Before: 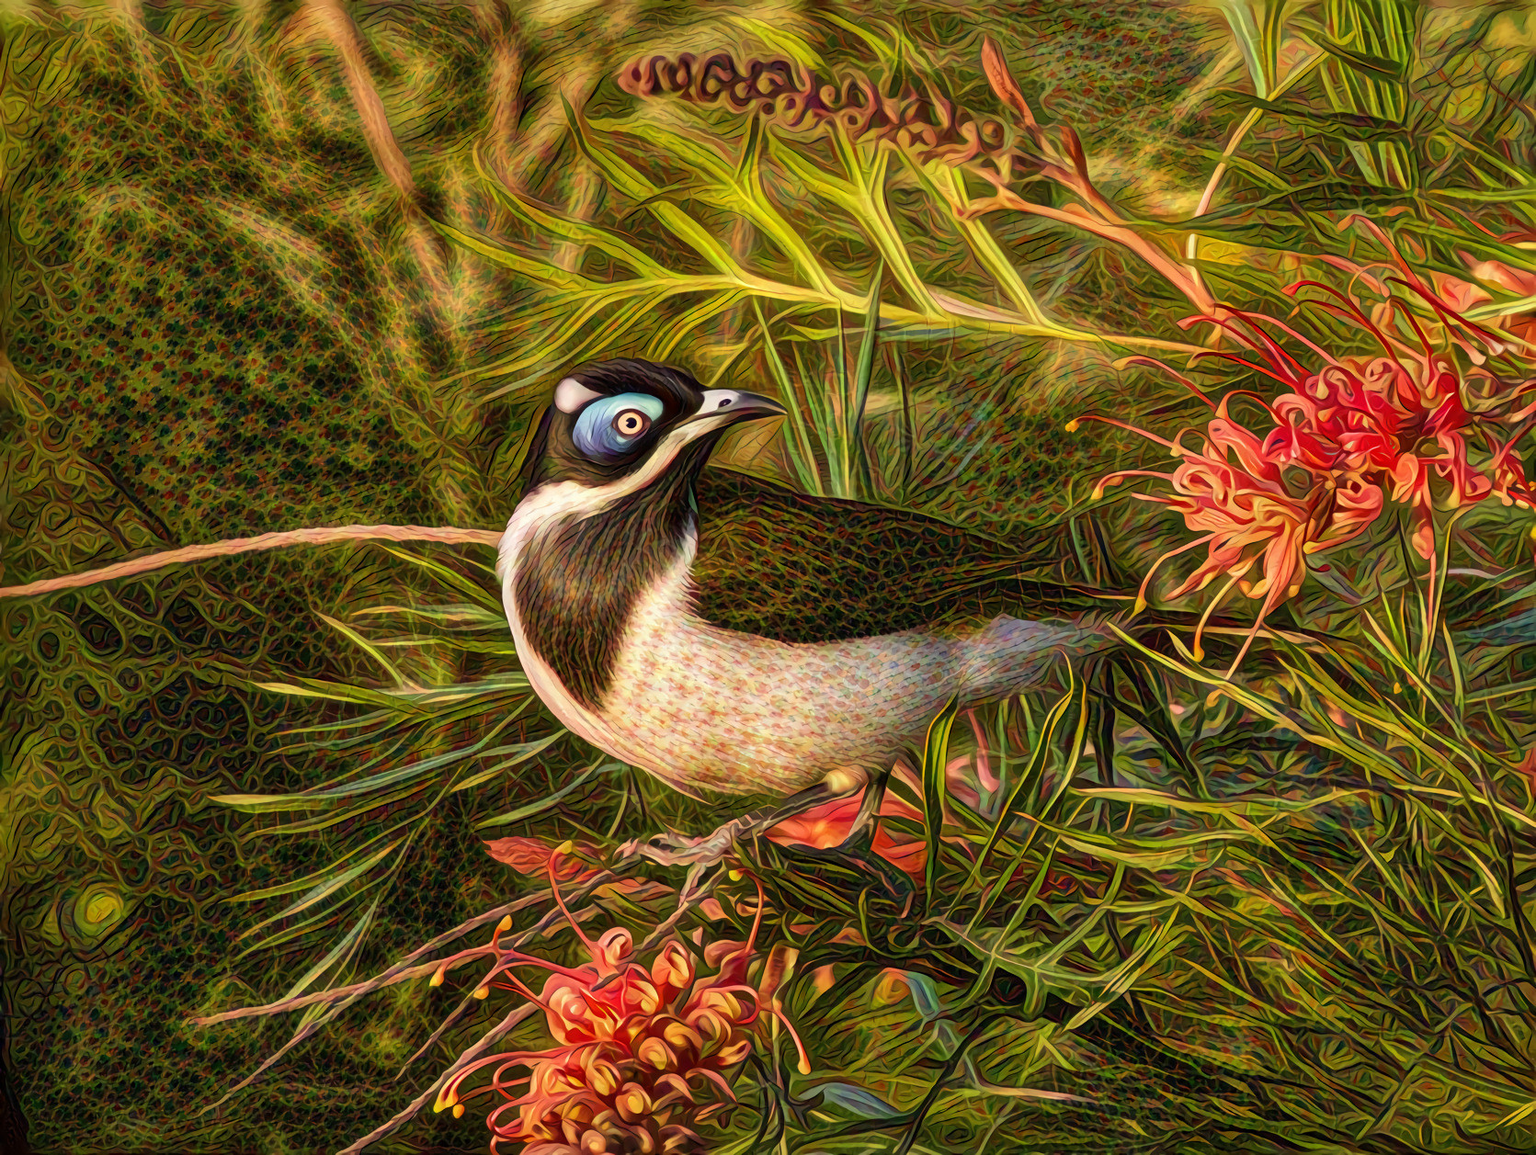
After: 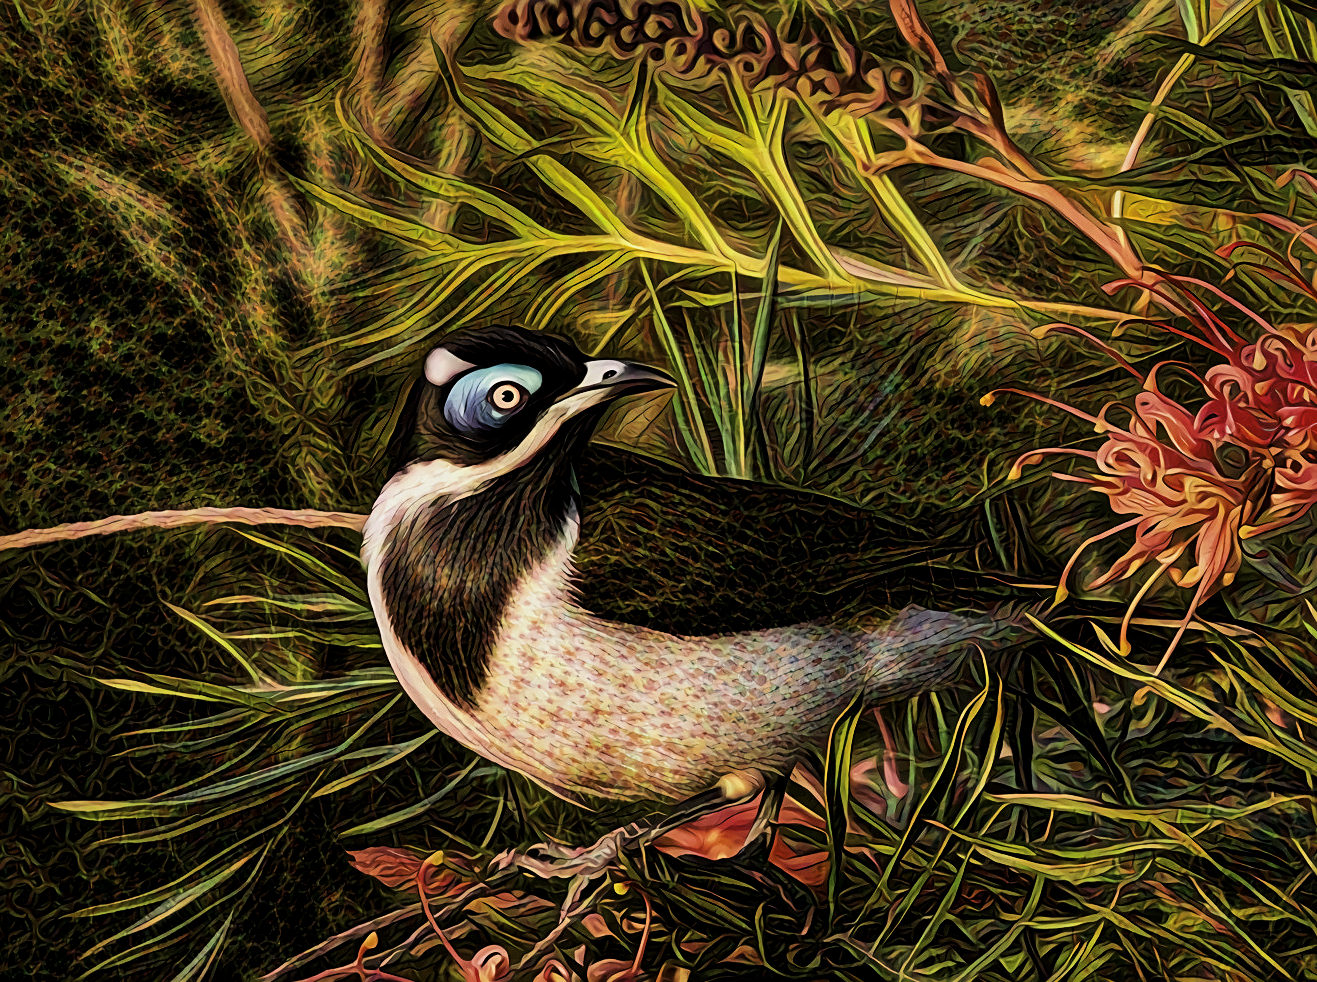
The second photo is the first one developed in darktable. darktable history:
filmic rgb: black relative exposure -7.5 EV, white relative exposure 5 EV, hardness 3.31, contrast 1.3, contrast in shadows safe
crop and rotate: left 10.77%, top 5.1%, right 10.41%, bottom 16.76%
sharpen: on, module defaults
levels: mode automatic, black 8.58%, gray 59.42%, levels [0, 0.445, 1]
